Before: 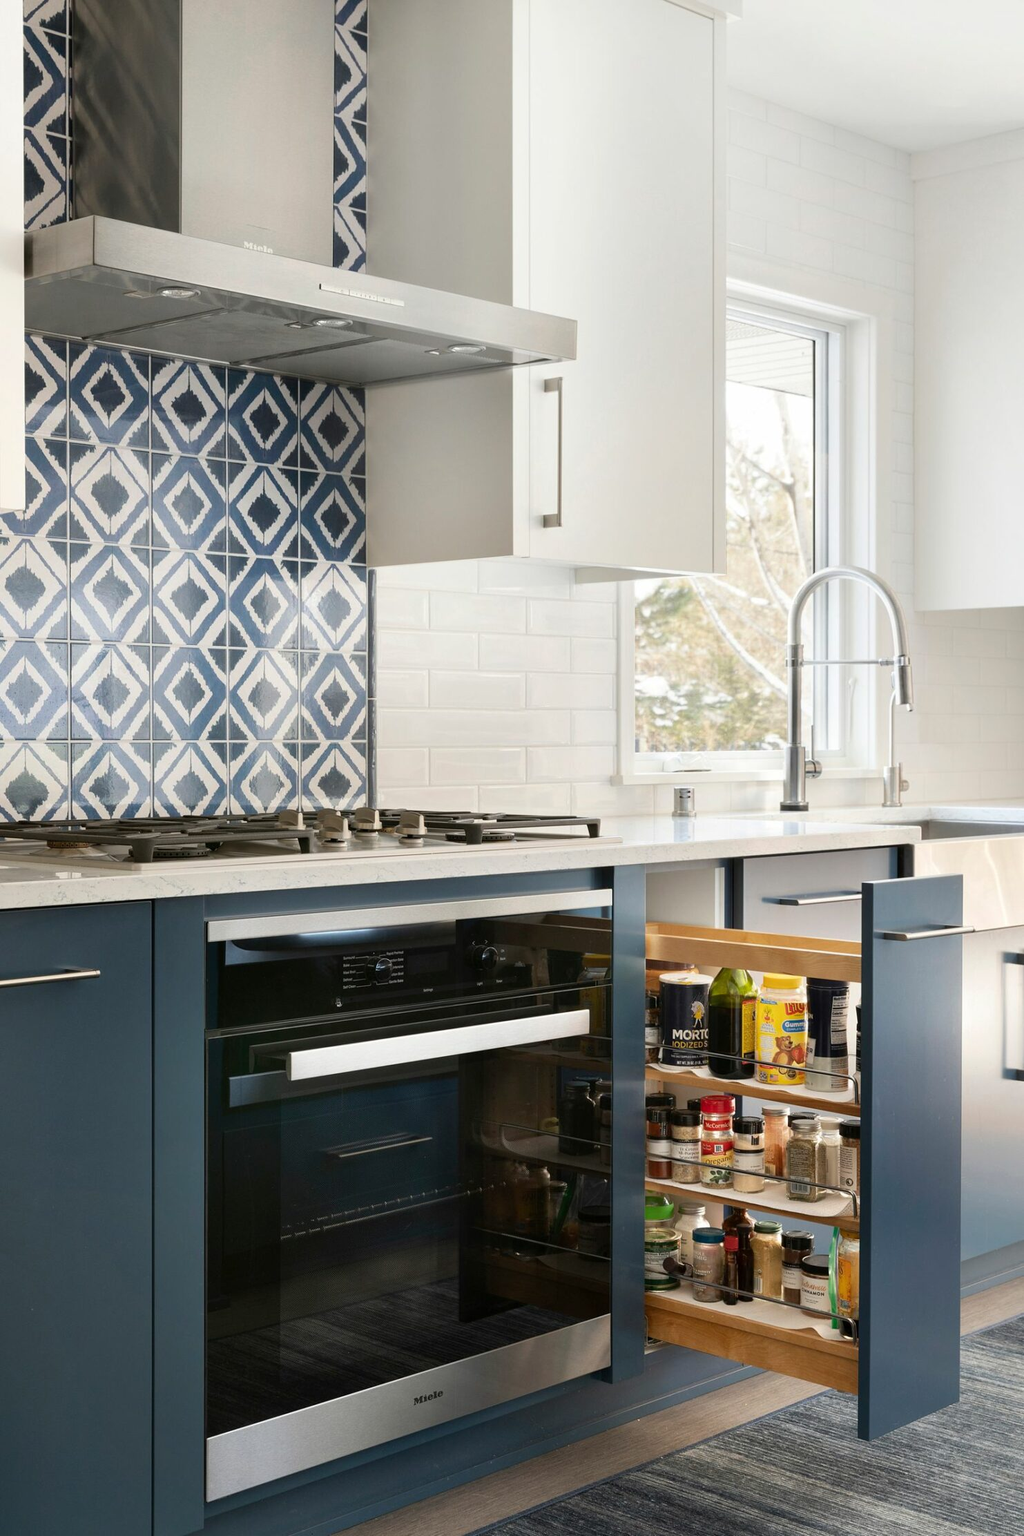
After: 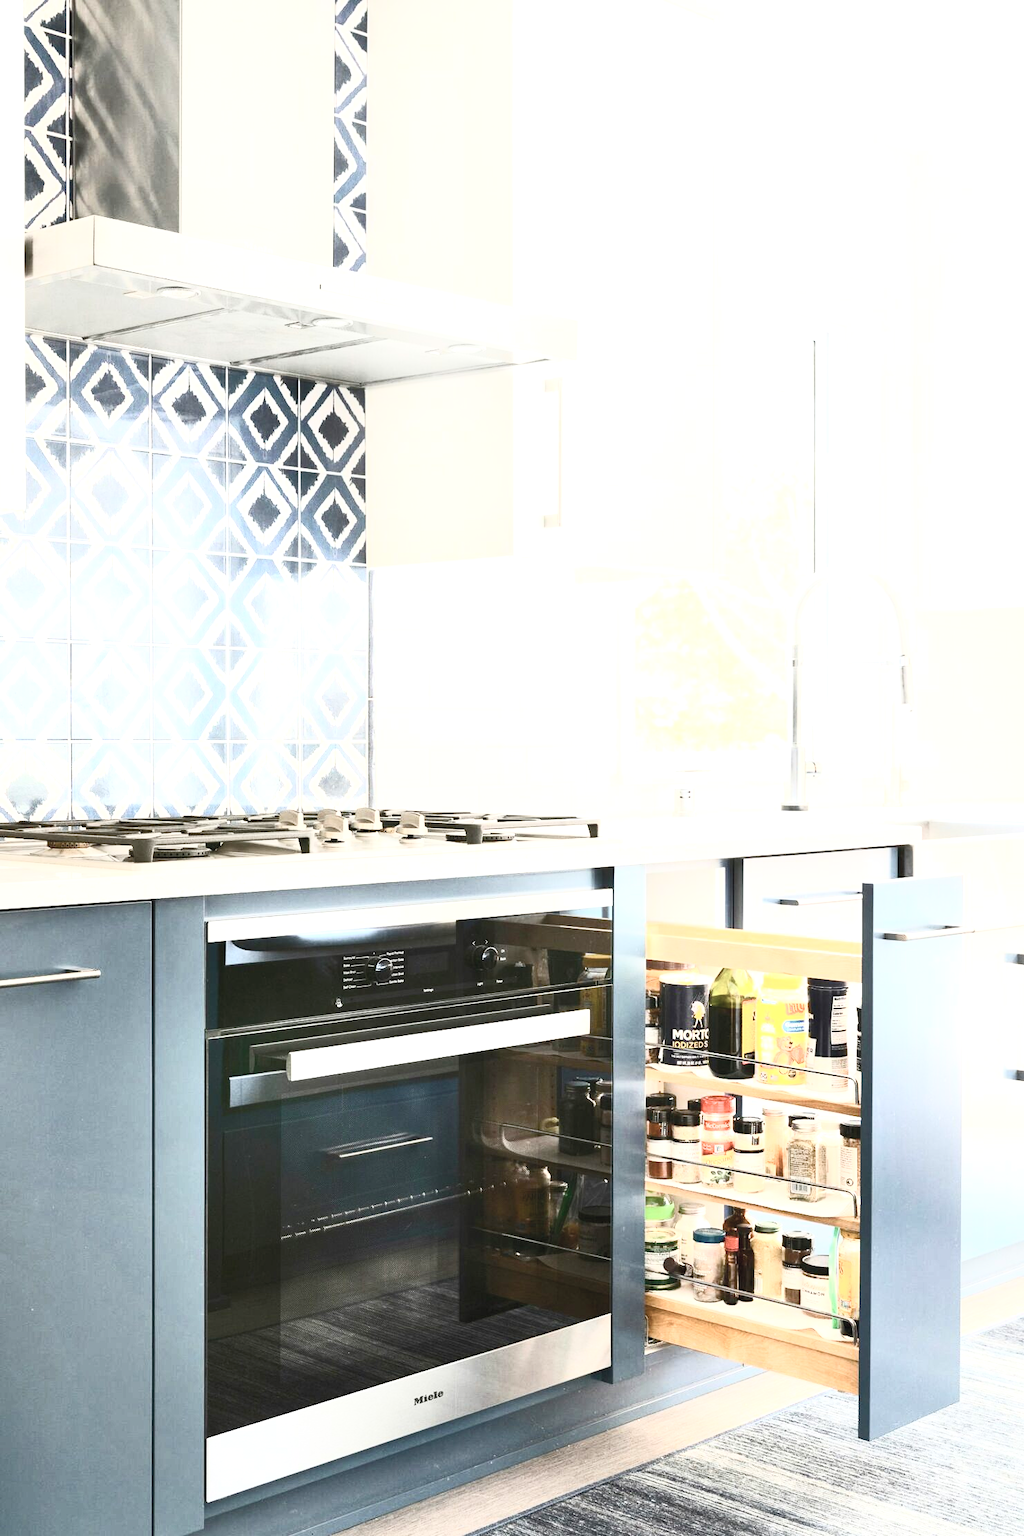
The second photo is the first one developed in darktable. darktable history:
contrast brightness saturation: contrast 0.59, brightness 0.57, saturation -0.35
color balance rgb: perceptual saturation grading › global saturation 20%, perceptual saturation grading › highlights -24.882%, perceptual saturation grading › shadows 24.798%
exposure: black level correction 0, exposure 1.484 EV, compensate highlight preservation false
